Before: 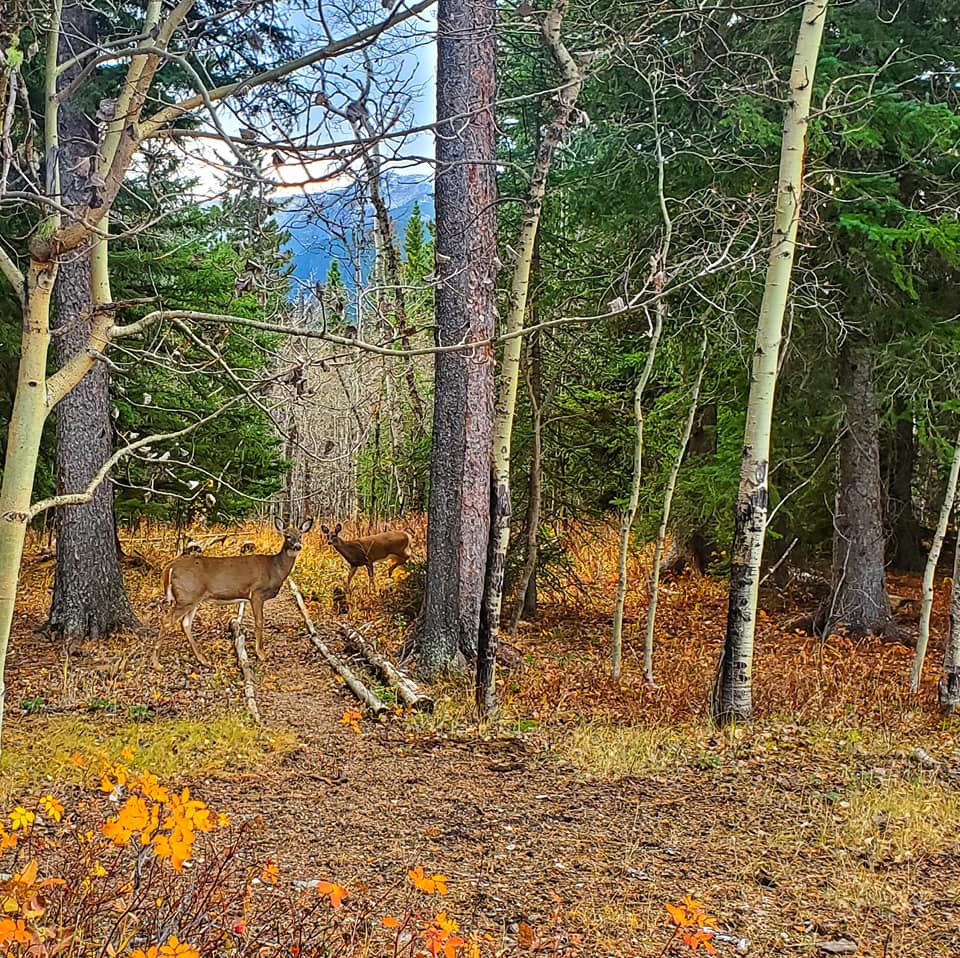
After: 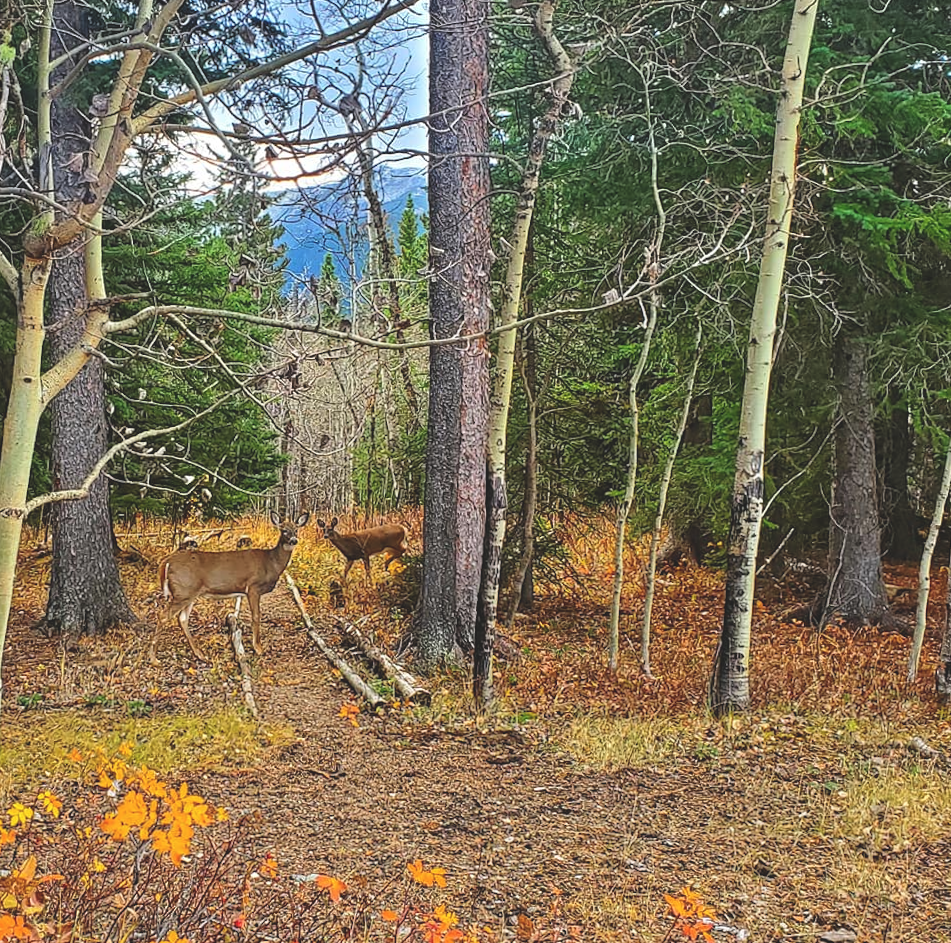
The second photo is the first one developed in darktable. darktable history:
rotate and perspective: rotation -0.45°, automatic cropping original format, crop left 0.008, crop right 0.992, crop top 0.012, crop bottom 0.988
exposure: black level correction -0.015, compensate highlight preservation false
